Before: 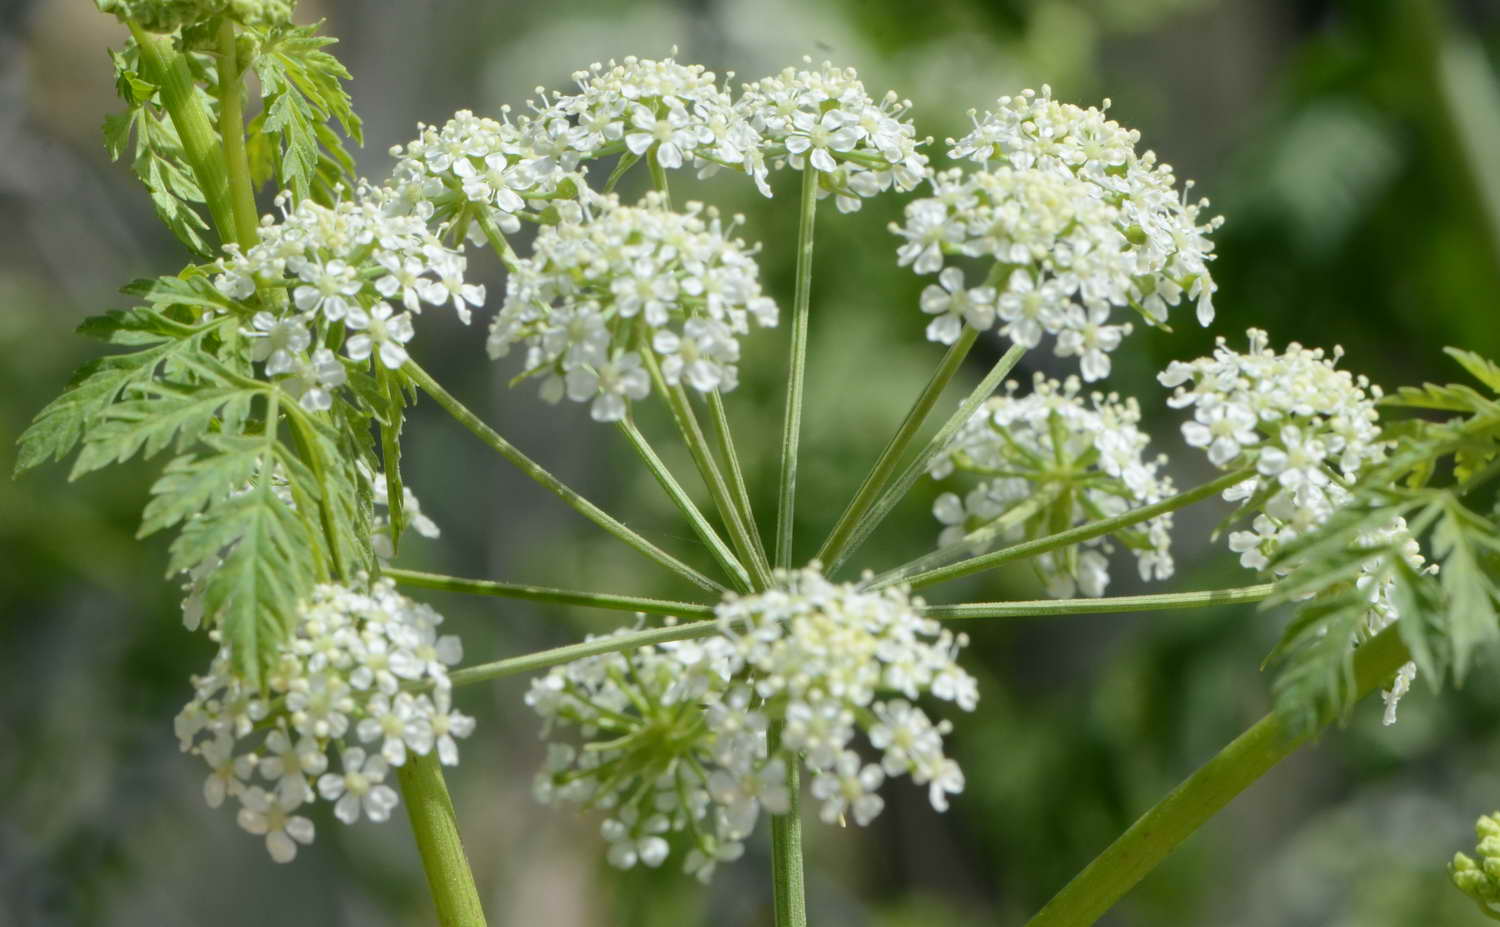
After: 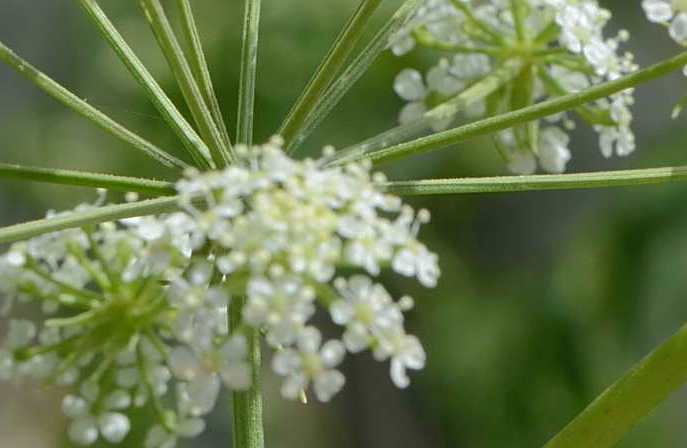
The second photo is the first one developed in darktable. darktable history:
sharpen: on, module defaults
shadows and highlights: on, module defaults
crop: left 35.976%, top 45.819%, right 18.162%, bottom 5.807%
